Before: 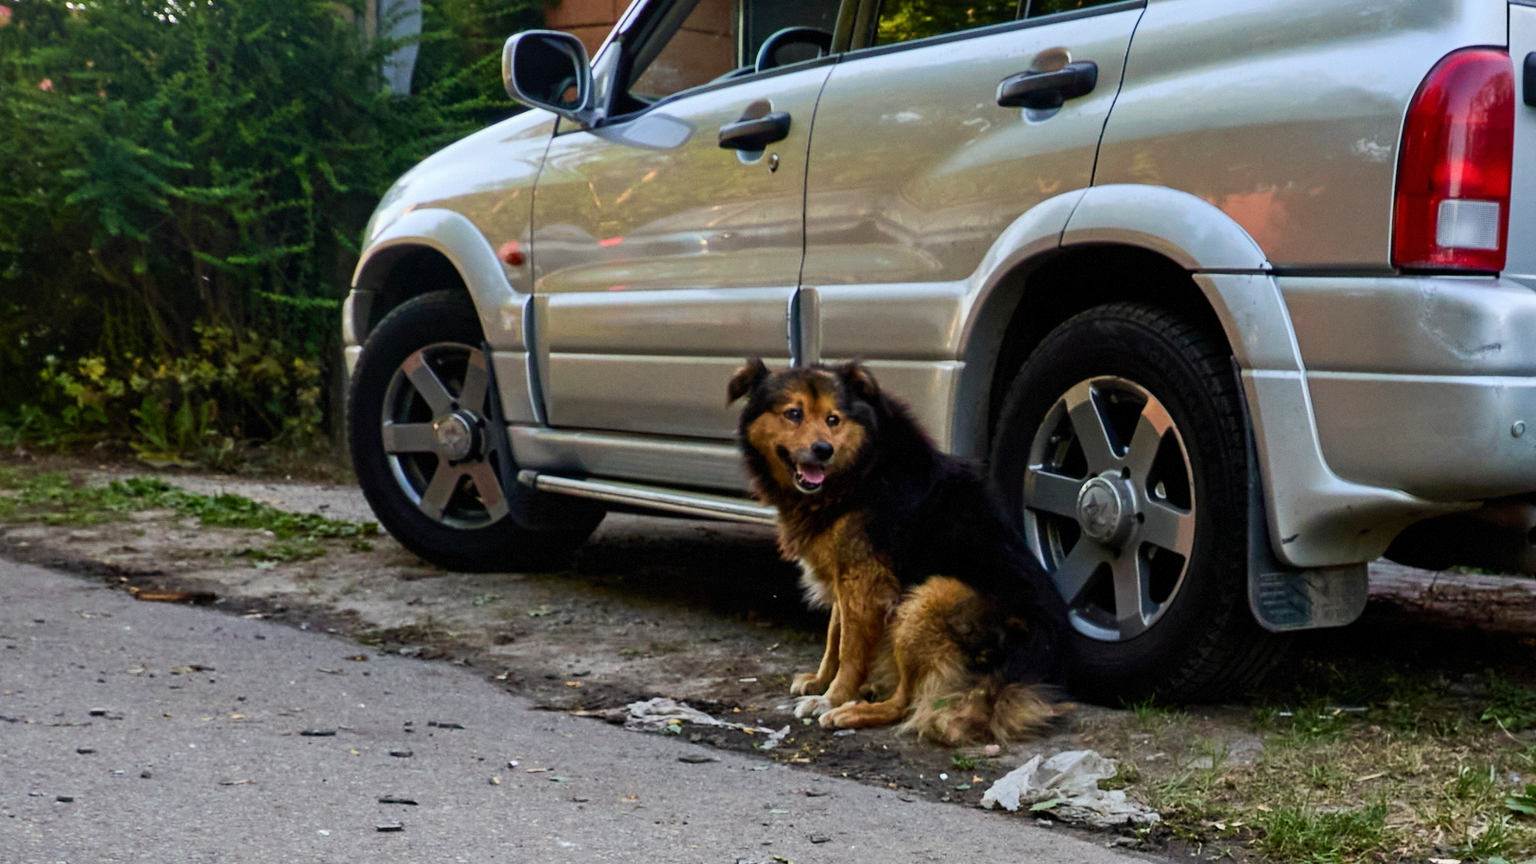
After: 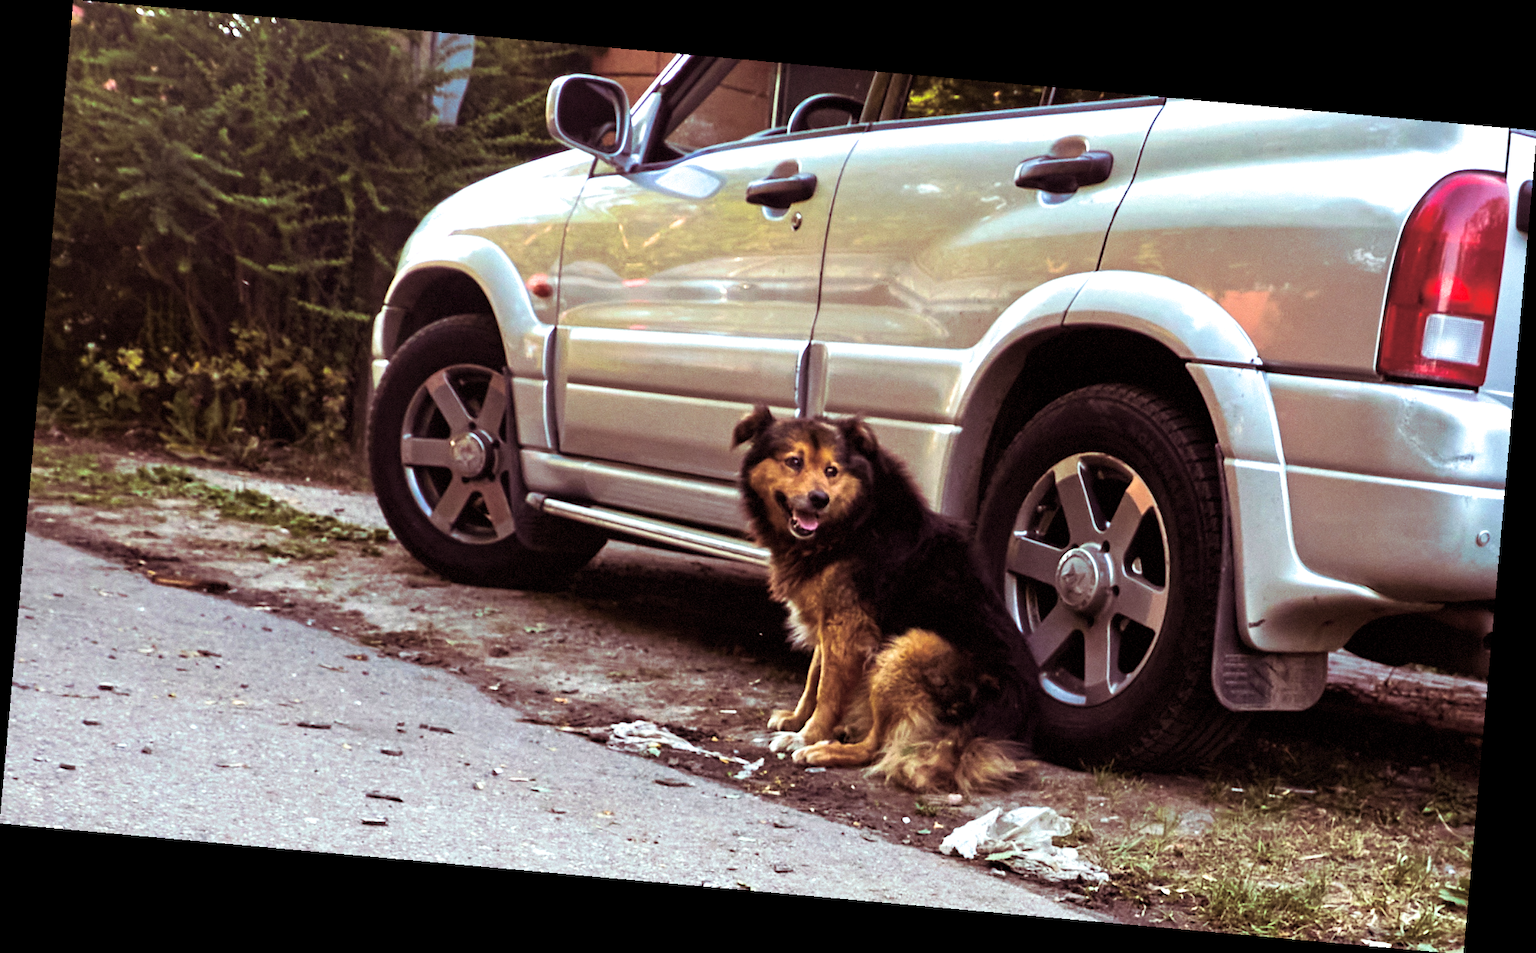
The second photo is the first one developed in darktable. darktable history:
exposure: exposure 0.935 EV, compensate highlight preservation false
split-toning: highlights › hue 180°
rotate and perspective: rotation 5.12°, automatic cropping off
